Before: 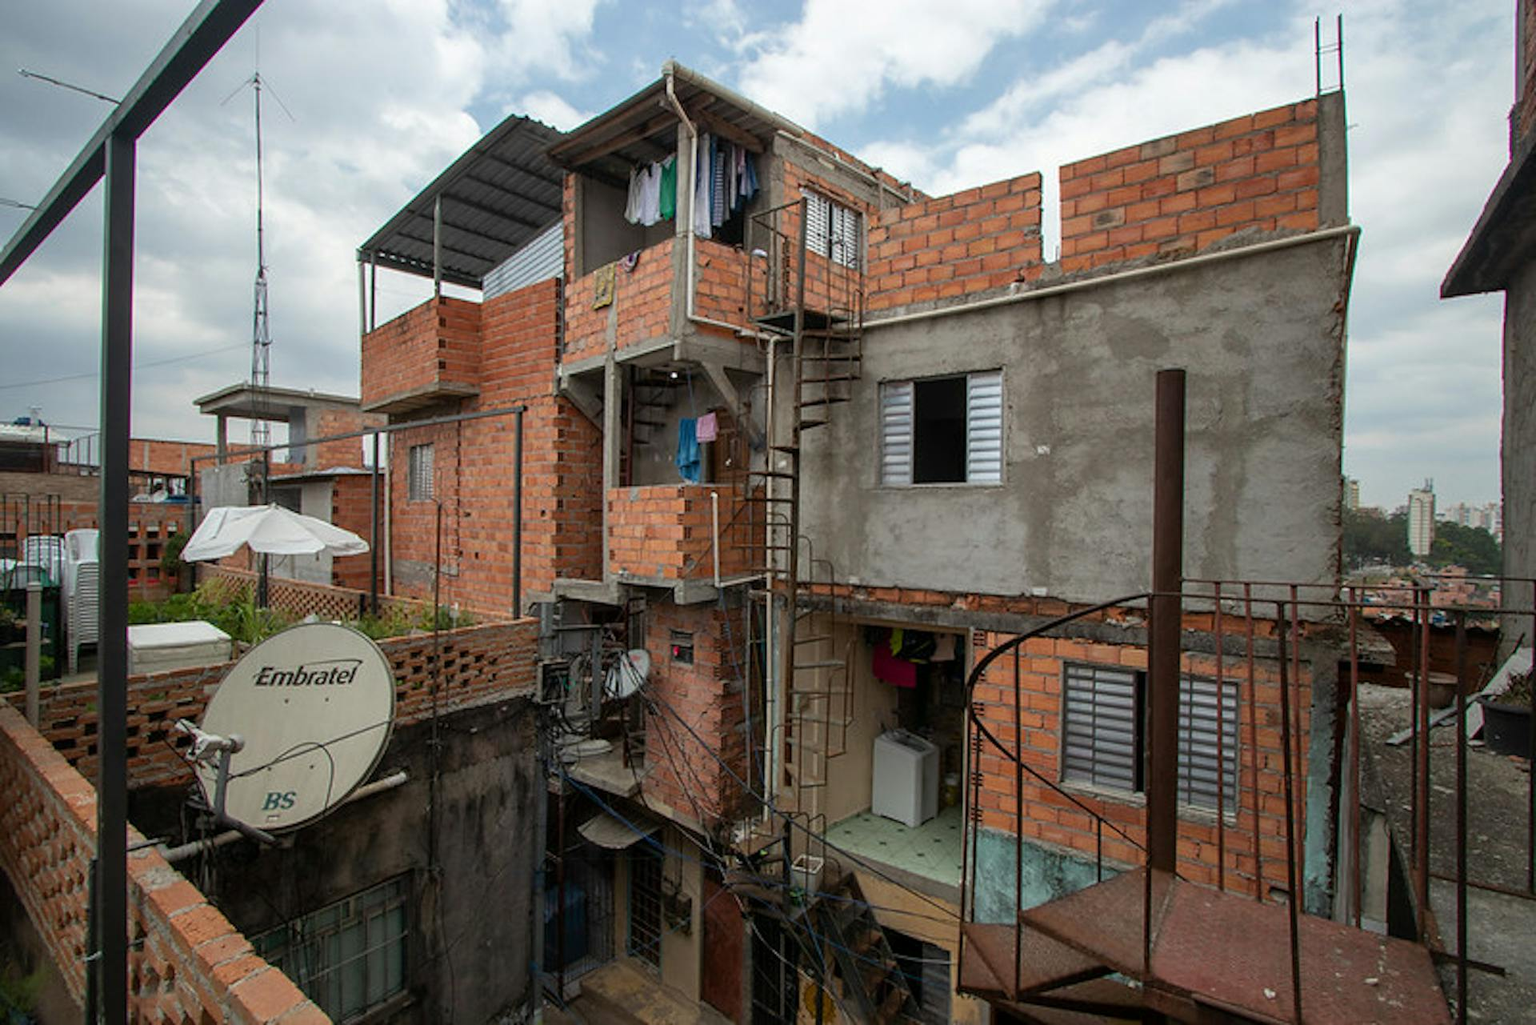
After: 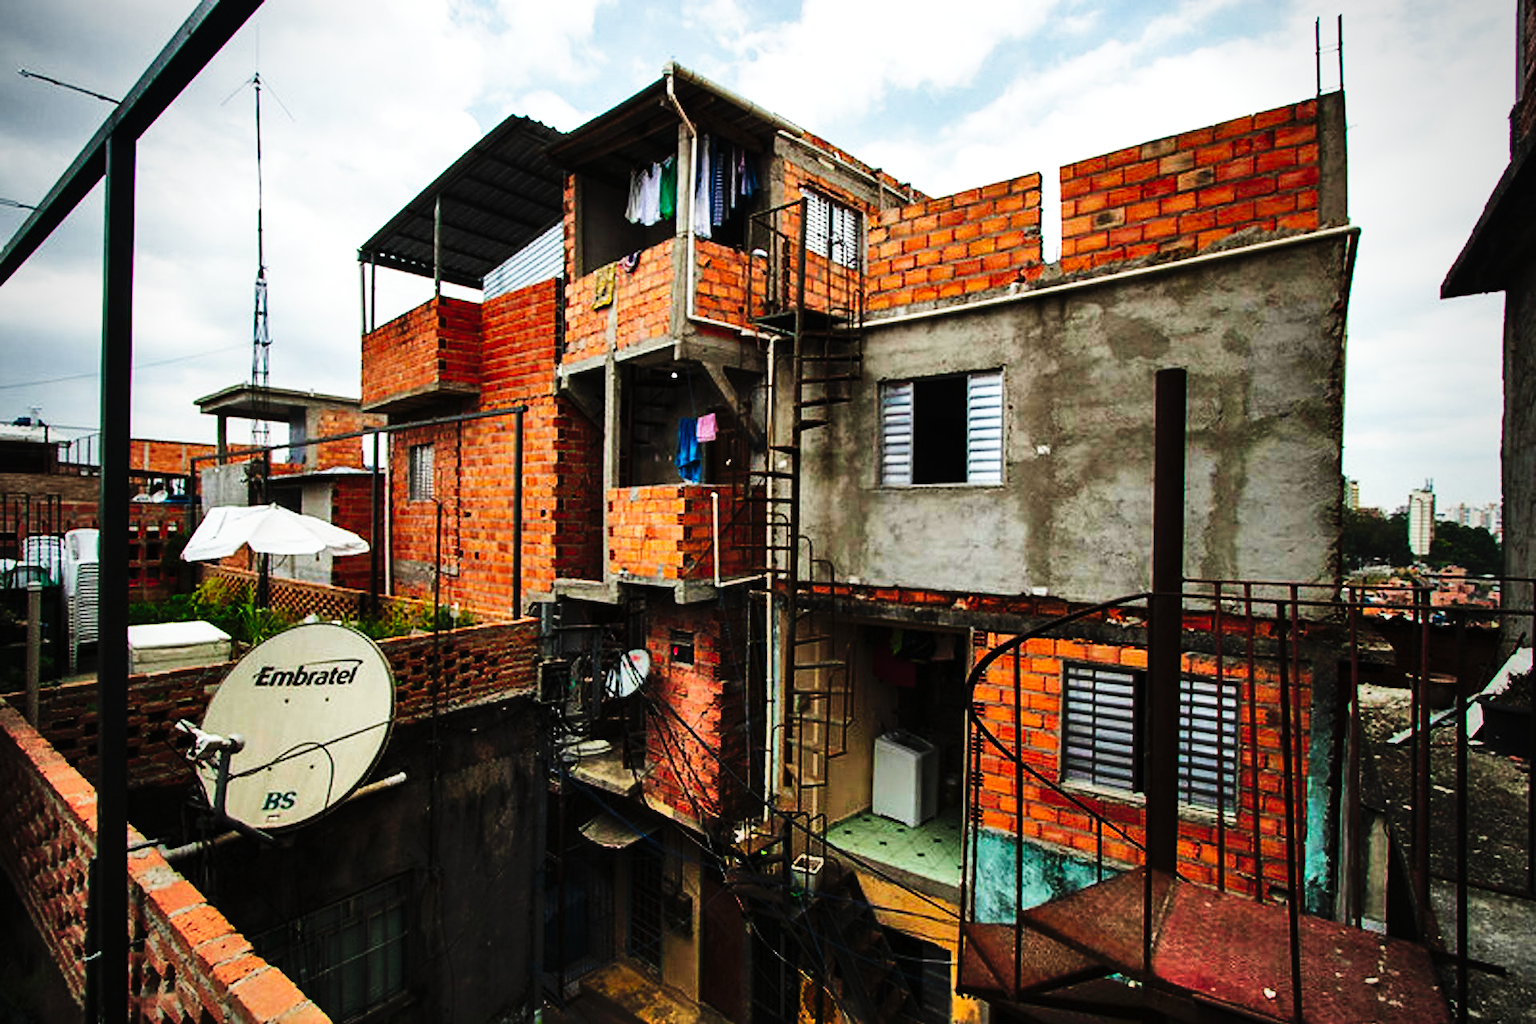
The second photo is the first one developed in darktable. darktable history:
tone curve: curves: ch0 [(0, 0) (0.003, 0.005) (0.011, 0.008) (0.025, 0.01) (0.044, 0.014) (0.069, 0.017) (0.1, 0.022) (0.136, 0.028) (0.177, 0.037) (0.224, 0.049) (0.277, 0.091) (0.335, 0.168) (0.399, 0.292) (0.468, 0.463) (0.543, 0.637) (0.623, 0.792) (0.709, 0.903) (0.801, 0.963) (0.898, 0.985) (1, 1)], preserve colors none
shadows and highlights: white point adjustment 0.883, soften with gaussian
vignetting: on, module defaults
